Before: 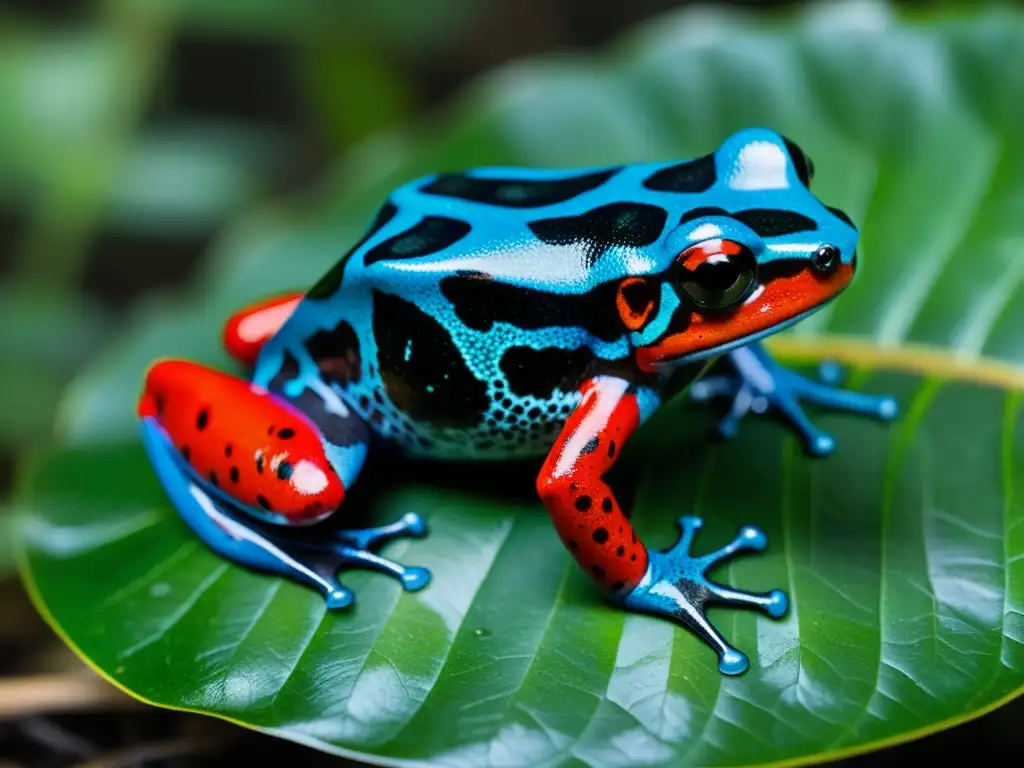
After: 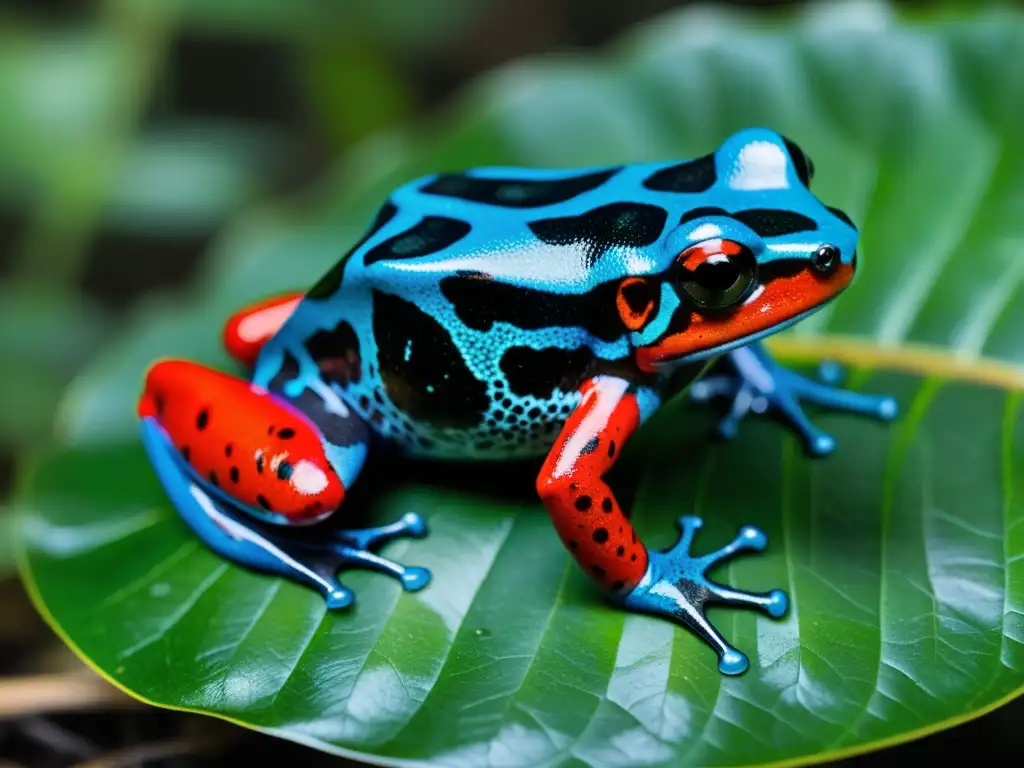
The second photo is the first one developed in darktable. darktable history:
shadows and highlights: shadows 36.8, highlights -26.82, soften with gaussian
